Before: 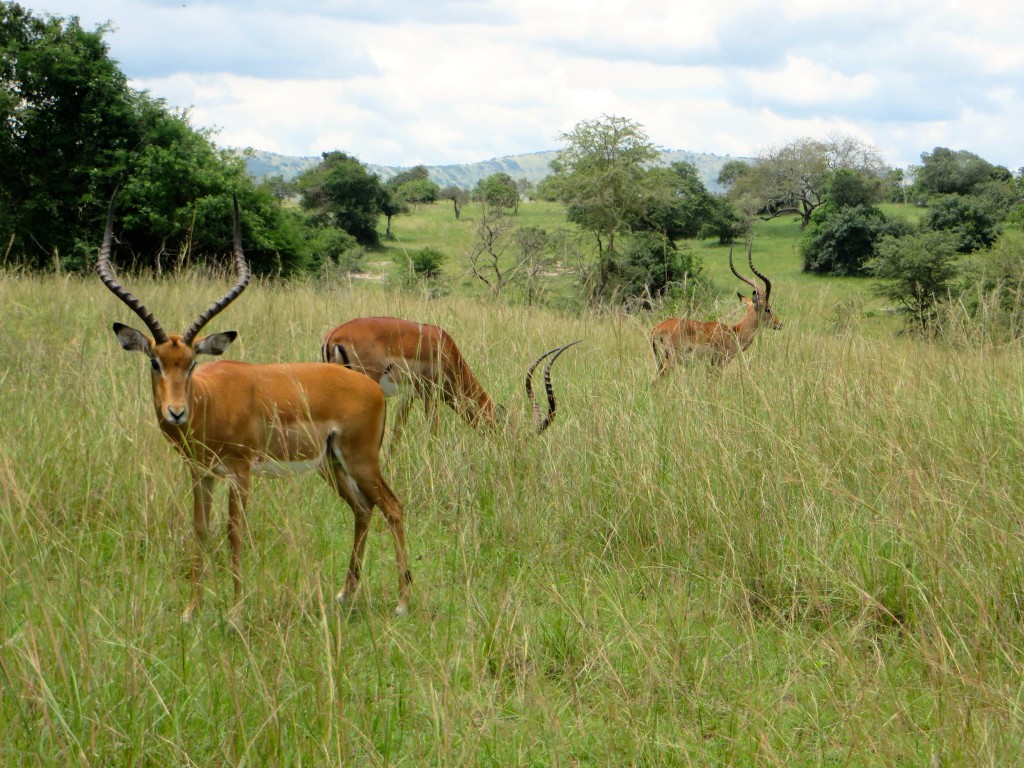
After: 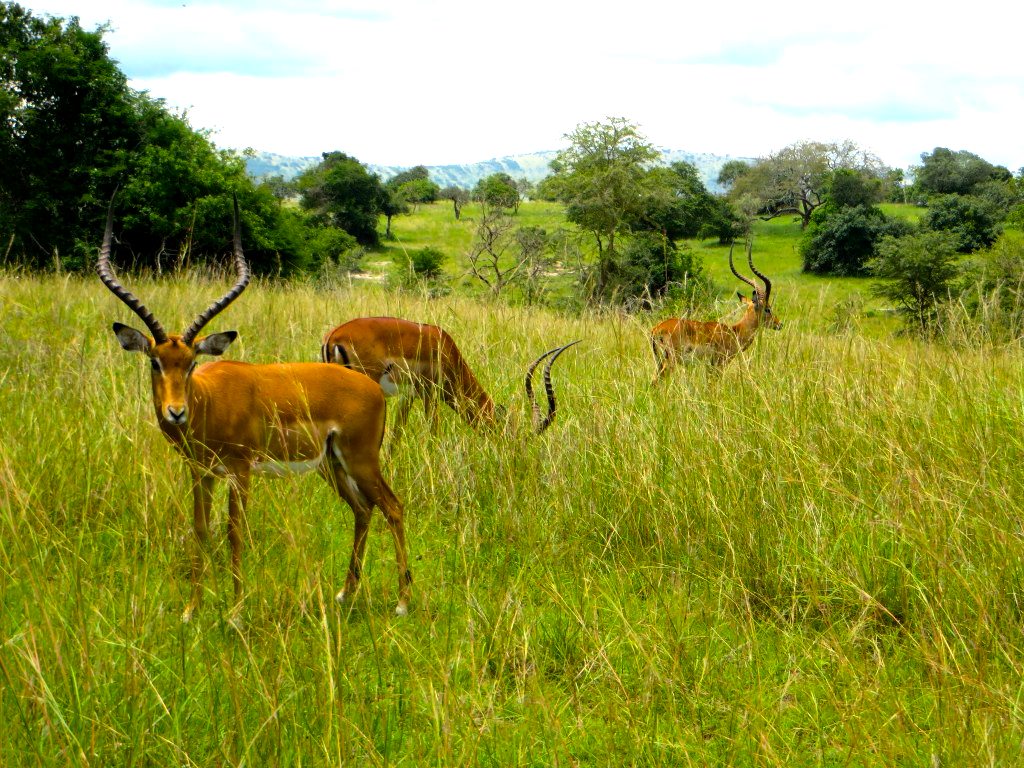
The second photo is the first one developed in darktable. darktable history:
local contrast: mode bilateral grid, contrast 20, coarseness 50, detail 120%, midtone range 0.2
color balance rgb: linear chroma grading › global chroma 9%, perceptual saturation grading › global saturation 36%, perceptual brilliance grading › global brilliance 15%, perceptual brilliance grading › shadows -35%, global vibrance 15%
